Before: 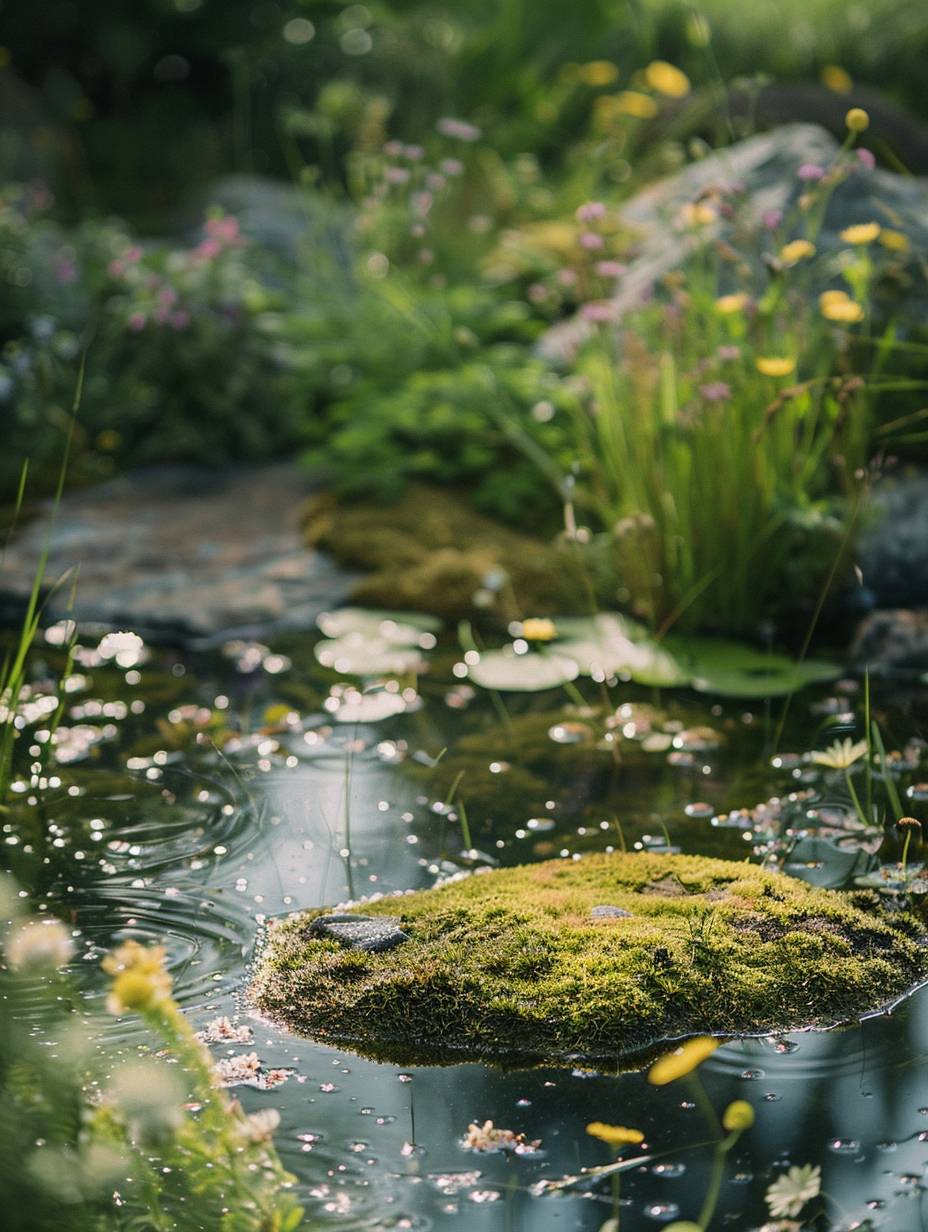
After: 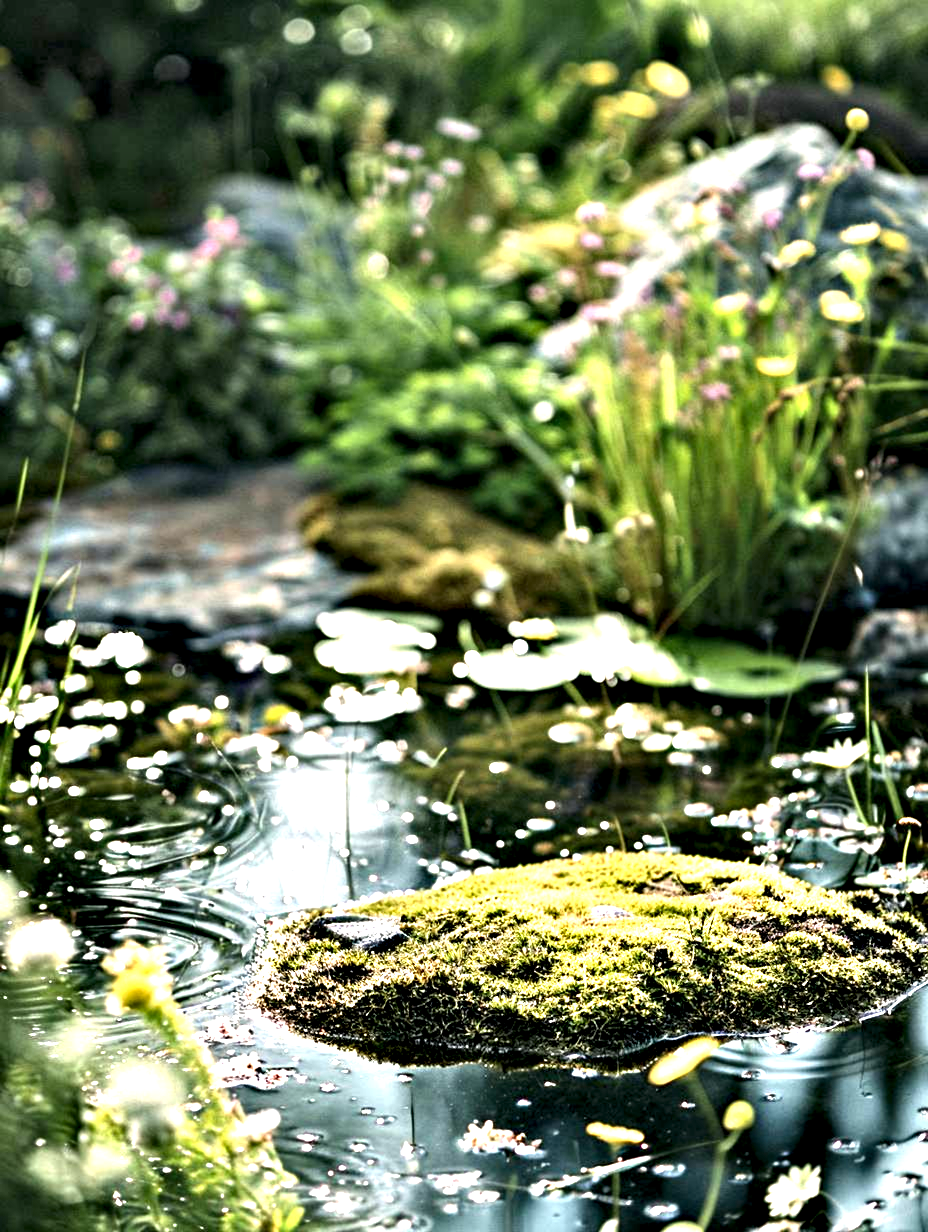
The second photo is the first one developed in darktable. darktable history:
exposure: black level correction 0, exposure 1 EV, compensate highlight preservation false
contrast equalizer: octaves 7, y [[0.48, 0.654, 0.731, 0.706, 0.772, 0.382], [0.55 ×6], [0 ×6], [0 ×6], [0 ×6]]
